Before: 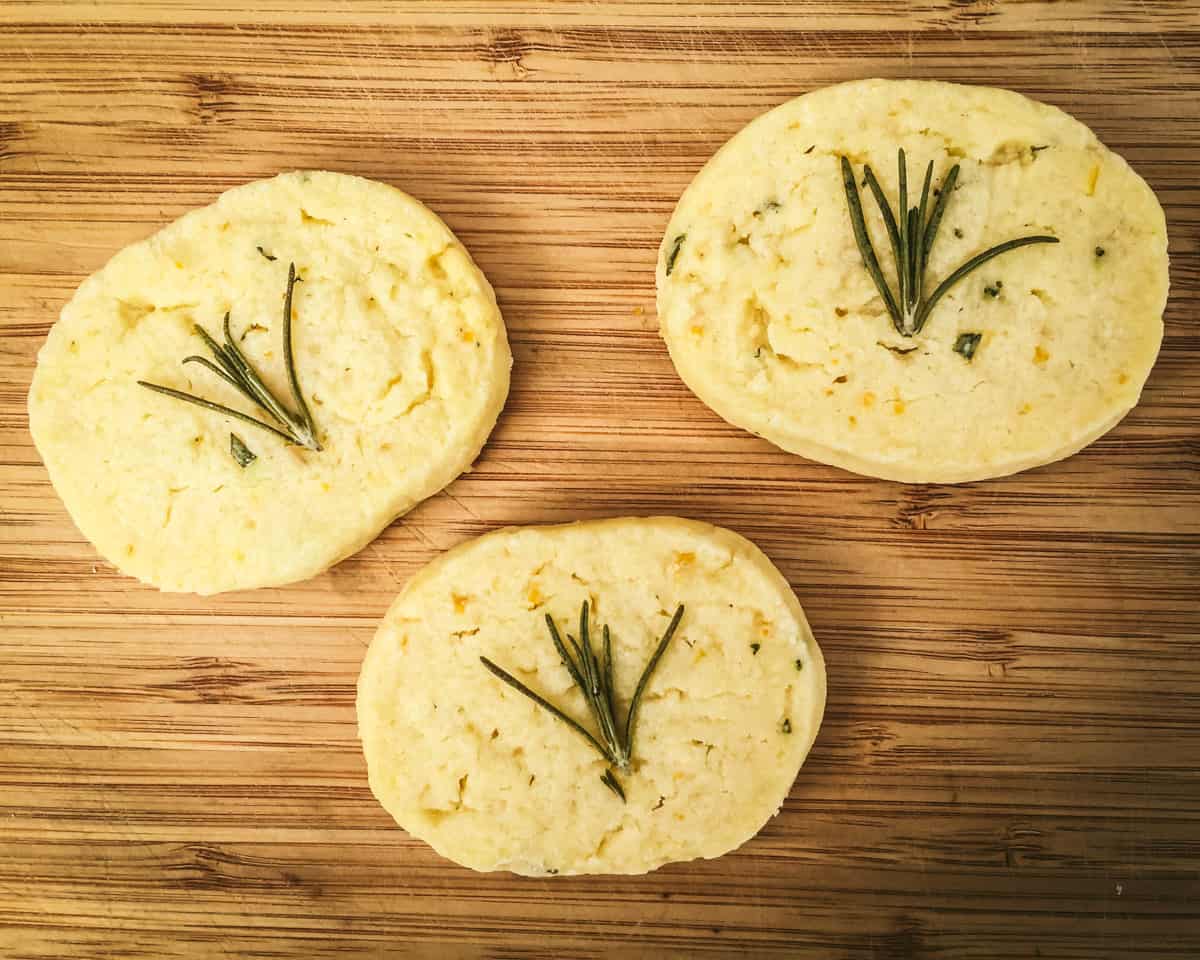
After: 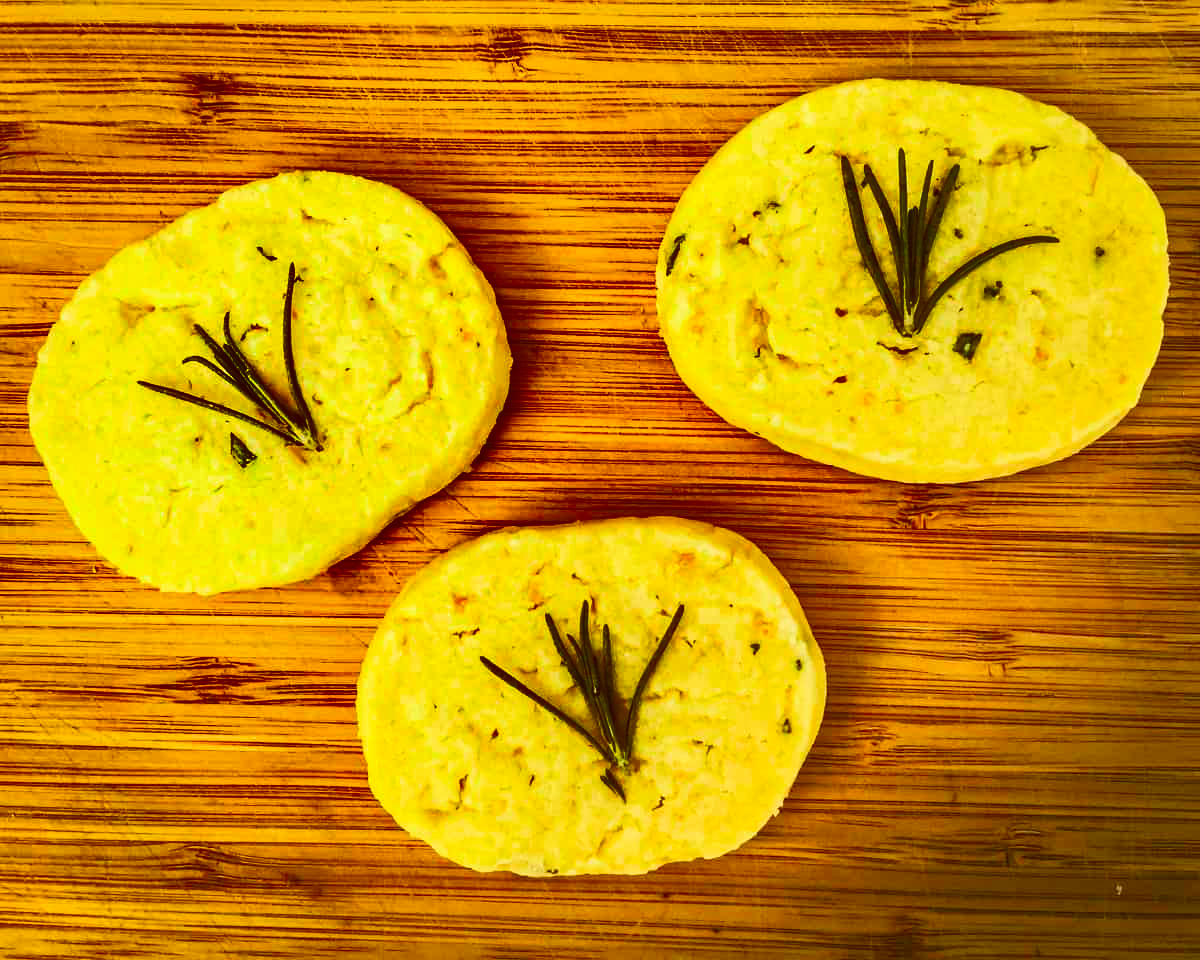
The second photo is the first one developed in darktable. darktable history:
shadows and highlights: radius 108.52, shadows 40.68, highlights -72.88, low approximation 0.01, soften with gaussian
contrast brightness saturation: contrast 0.2, brightness 0.2, saturation 0.8
color correction: highlights a* -5.3, highlights b* 9.8, shadows a* 9.8, shadows b* 24.26
white balance: red 0.986, blue 1.01
base curve: curves: ch0 [(0, 0) (0.297, 0.298) (1, 1)], preserve colors none
